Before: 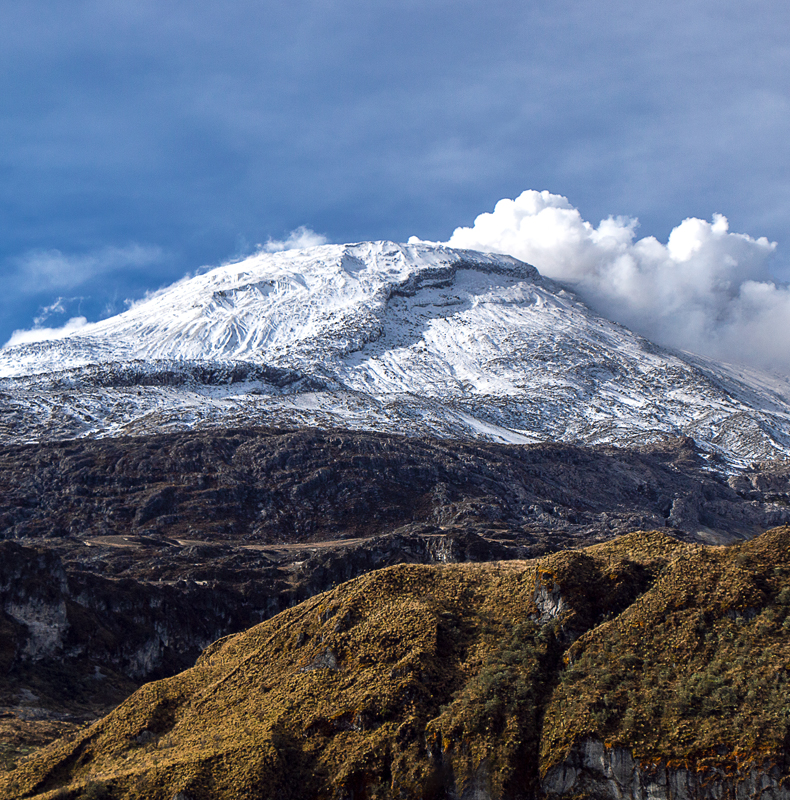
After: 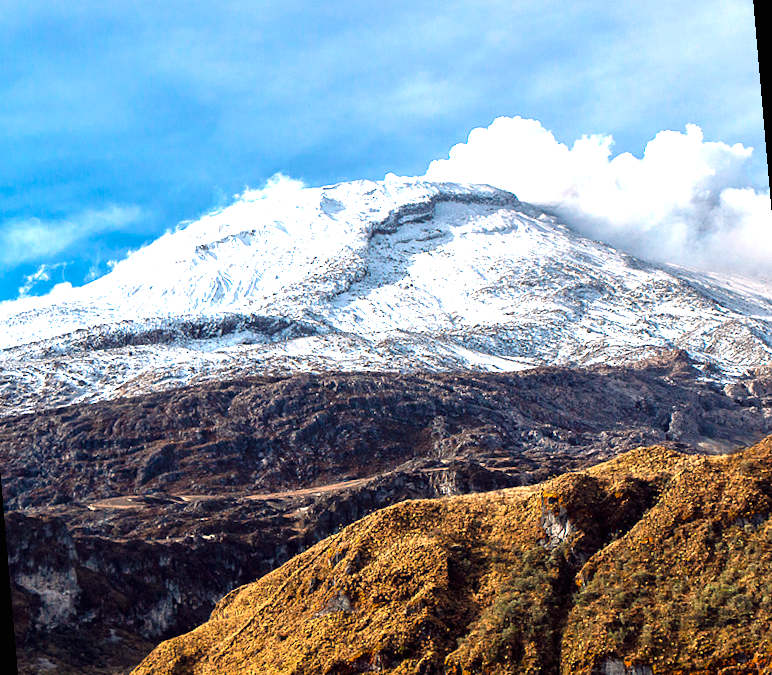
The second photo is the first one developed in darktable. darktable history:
exposure: black level correction 0, exposure 1.2 EV, compensate exposure bias true, compensate highlight preservation false
rotate and perspective: rotation -5°, crop left 0.05, crop right 0.952, crop top 0.11, crop bottom 0.89
white balance: red 1.045, blue 0.932
